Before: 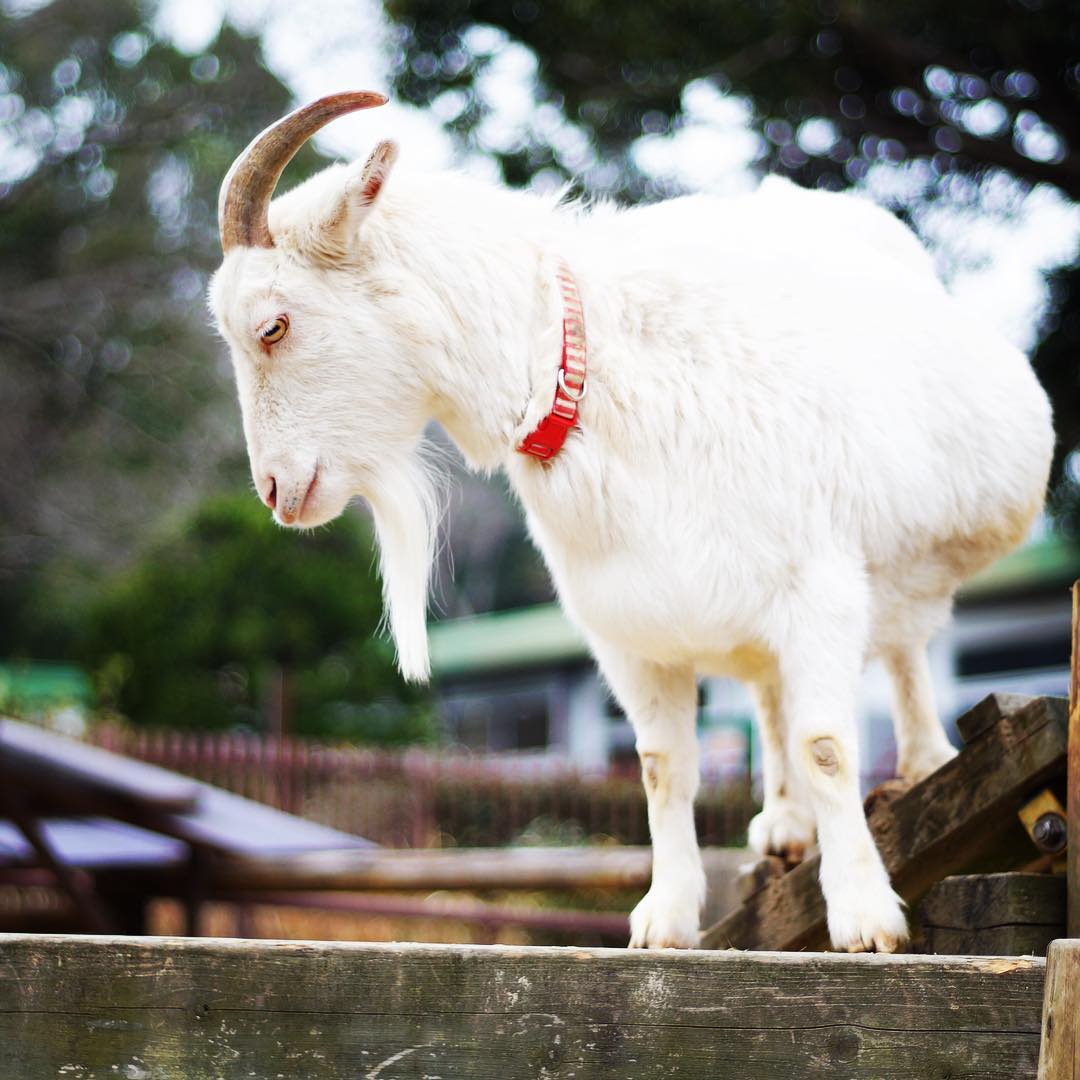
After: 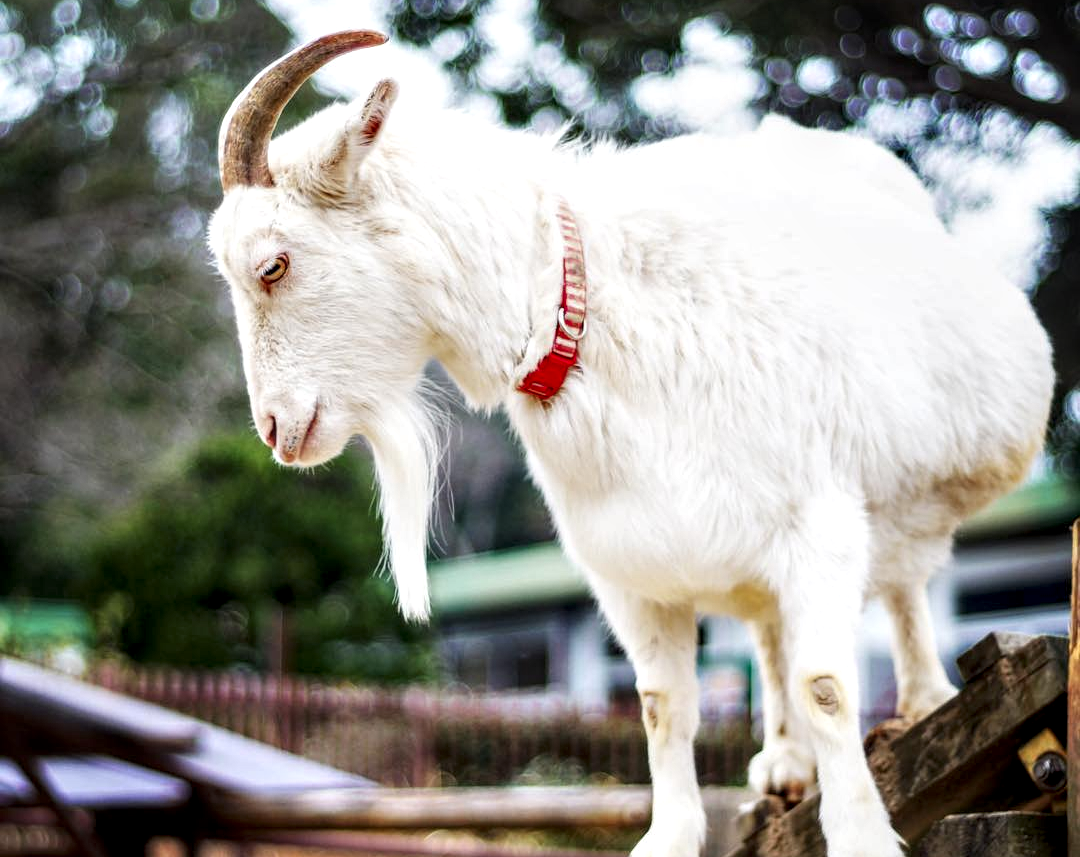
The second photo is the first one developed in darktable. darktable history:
crop and rotate: top 5.667%, bottom 14.937%
local contrast: detail 160%
